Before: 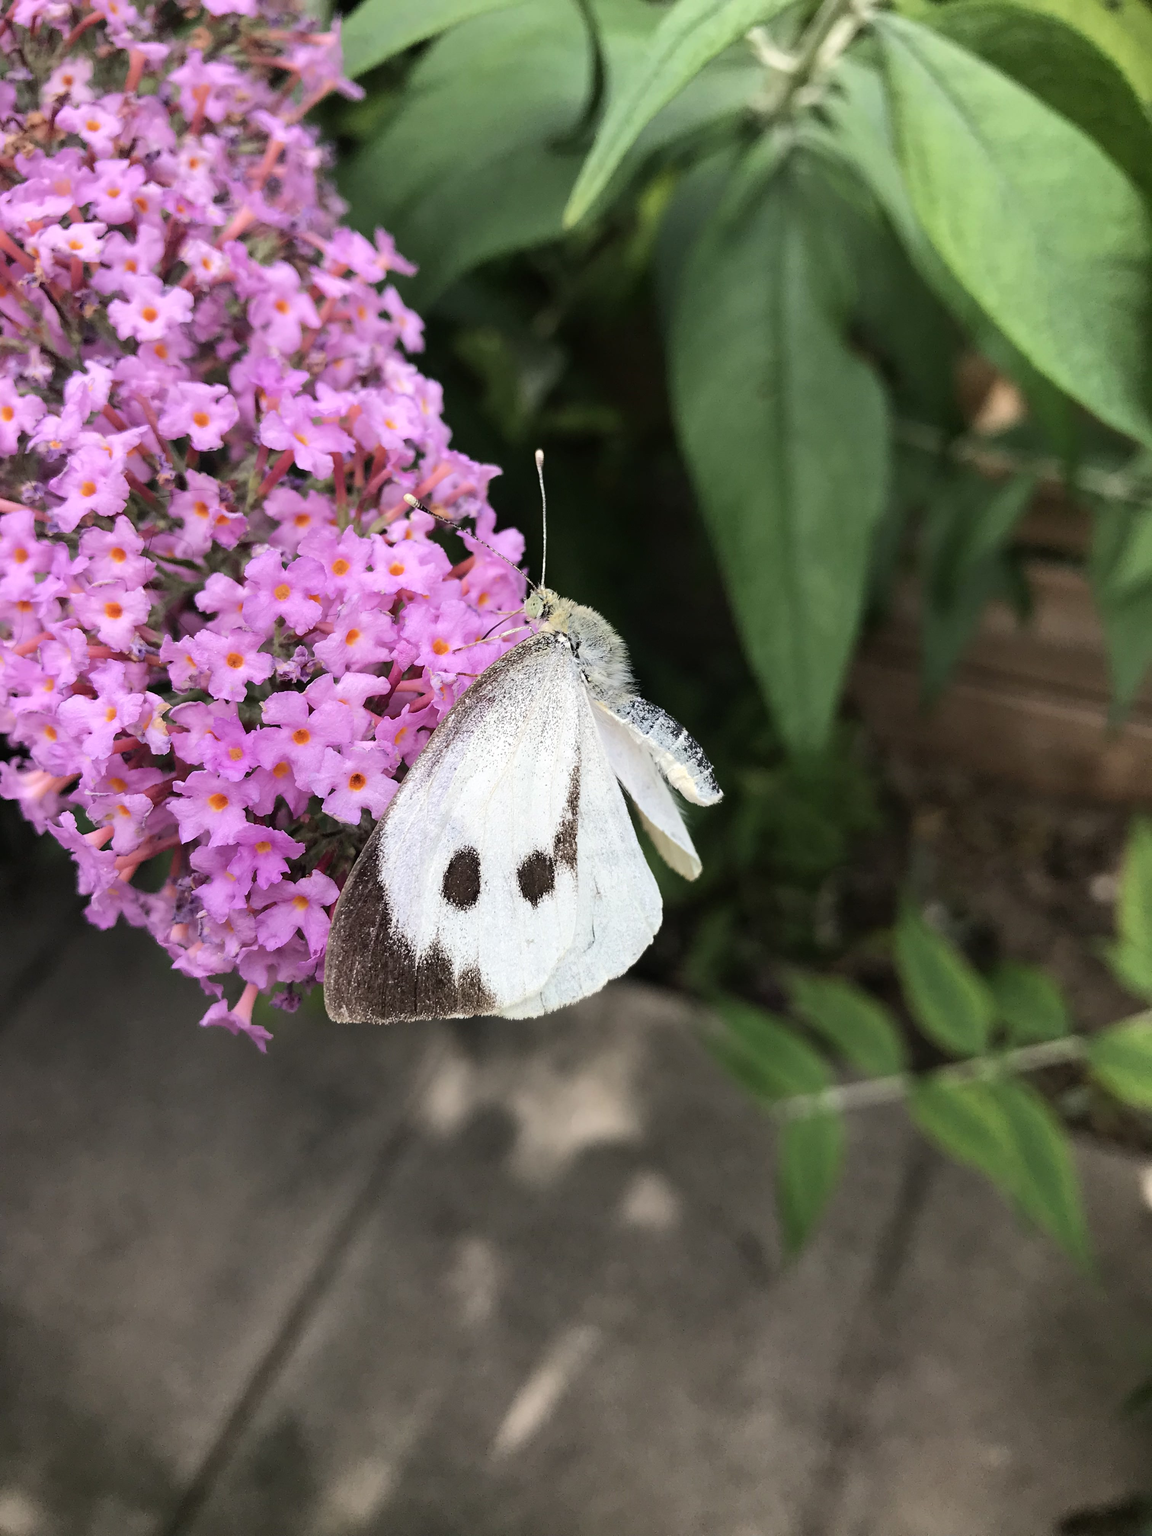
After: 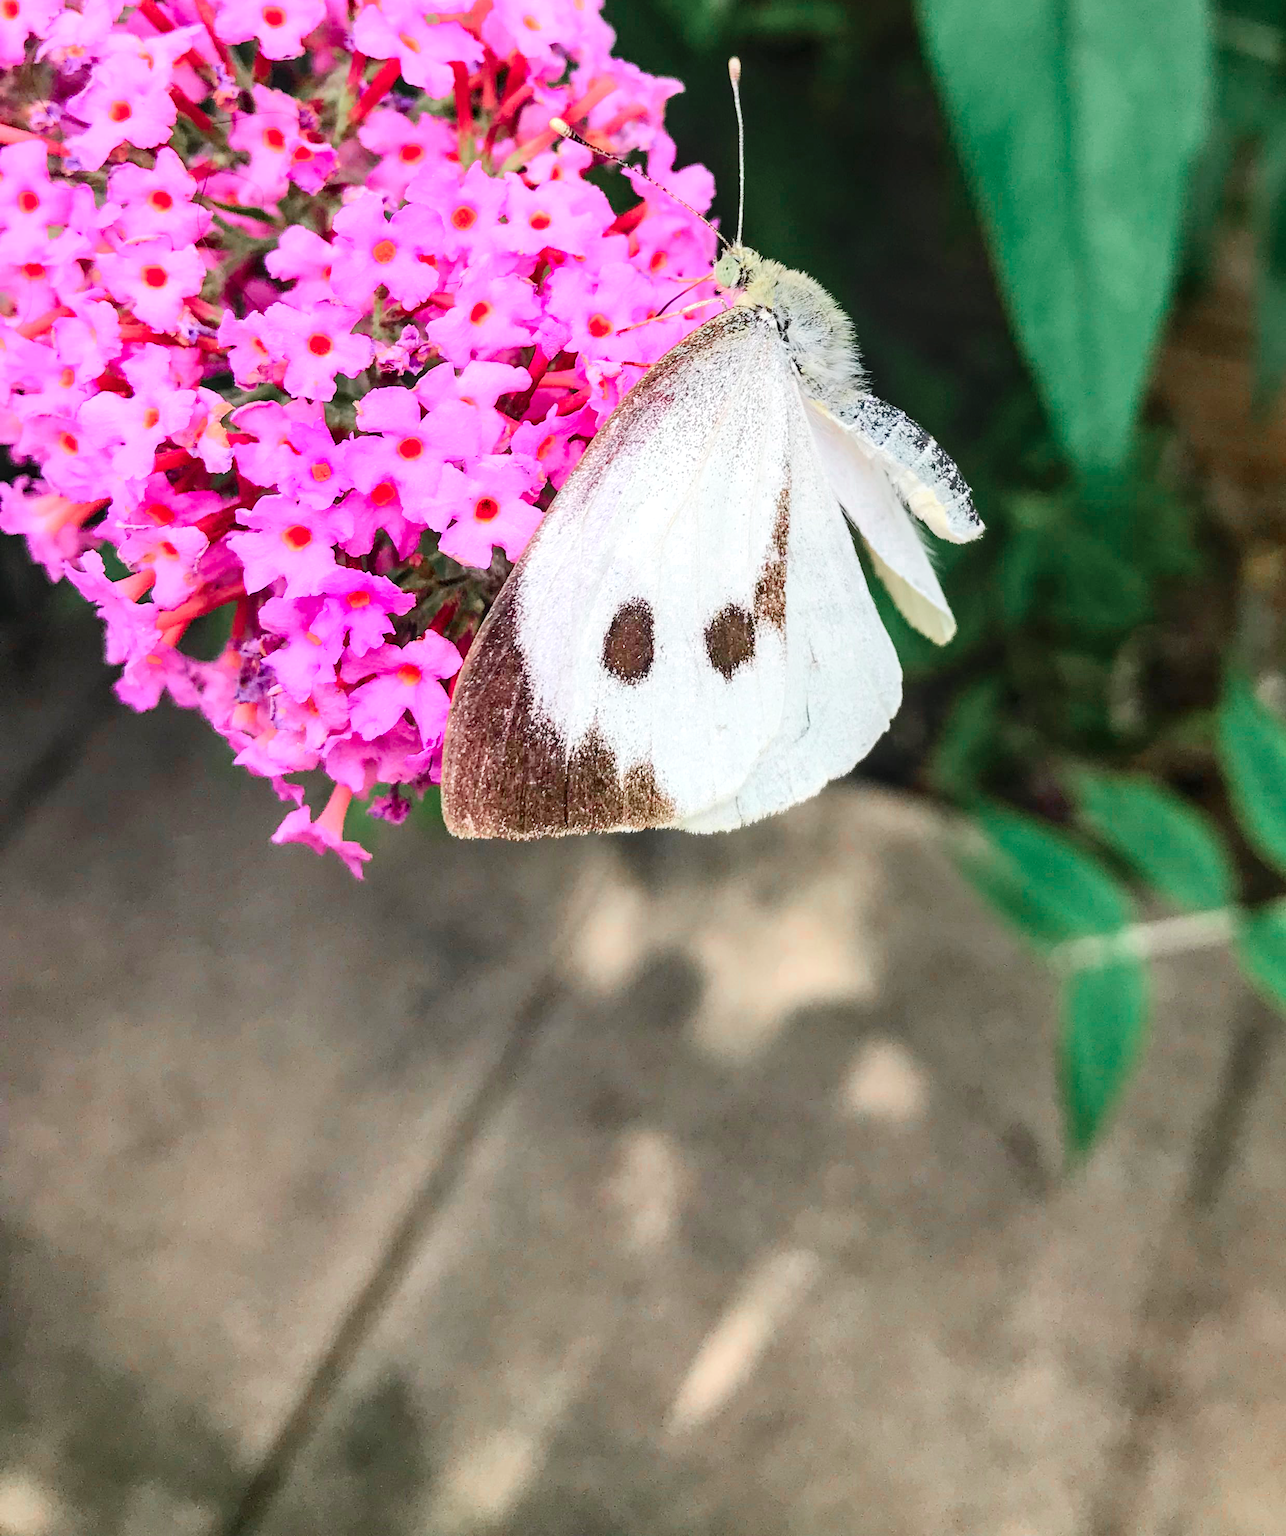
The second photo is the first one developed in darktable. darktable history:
exposure: exposure 0.15 EV, compensate highlight preservation false
color balance rgb: perceptual saturation grading › global saturation 20%, perceptual saturation grading › highlights -25%, perceptual saturation grading › shadows 50%
tone curve: curves: ch0 [(0, 0) (0.051, 0.03) (0.096, 0.071) (0.251, 0.234) (0.461, 0.515) (0.605, 0.692) (0.761, 0.824) (0.881, 0.907) (1, 0.984)]; ch1 [(0, 0) (0.1, 0.038) (0.318, 0.243) (0.399, 0.351) (0.478, 0.469) (0.499, 0.499) (0.534, 0.541) (0.567, 0.592) (0.601, 0.629) (0.666, 0.7) (1, 1)]; ch2 [(0, 0) (0.453, 0.45) (0.479, 0.483) (0.504, 0.499) (0.52, 0.519) (0.541, 0.559) (0.601, 0.622) (0.824, 0.815) (1, 1)], color space Lab, independent channels, preserve colors none
contrast brightness saturation: brightness 0.15
local contrast: on, module defaults
crop: top 26.531%, right 17.959%
color zones: curves: ch0 [(0, 0.466) (0.128, 0.466) (0.25, 0.5) (0.375, 0.456) (0.5, 0.5) (0.625, 0.5) (0.737, 0.652) (0.875, 0.5)]; ch1 [(0, 0.603) (0.125, 0.618) (0.261, 0.348) (0.372, 0.353) (0.497, 0.363) (0.611, 0.45) (0.731, 0.427) (0.875, 0.518) (0.998, 0.652)]; ch2 [(0, 0.559) (0.125, 0.451) (0.253, 0.564) (0.37, 0.578) (0.5, 0.466) (0.625, 0.471) (0.731, 0.471) (0.88, 0.485)]
